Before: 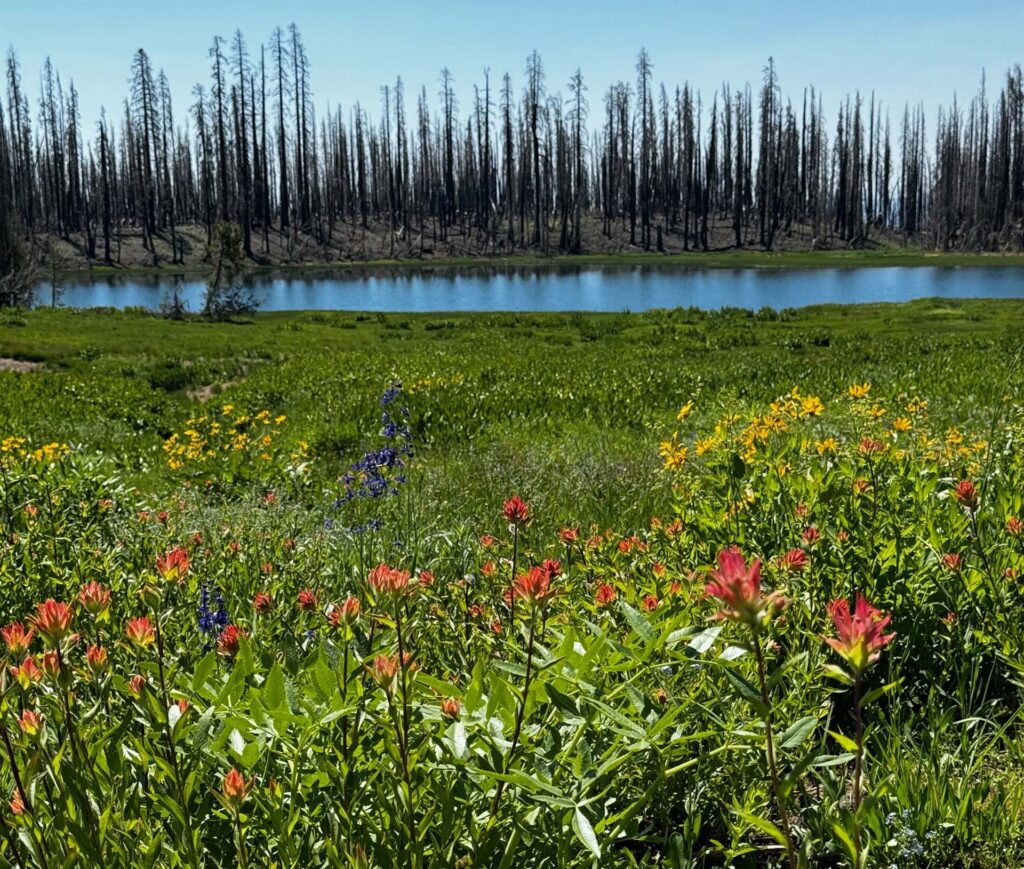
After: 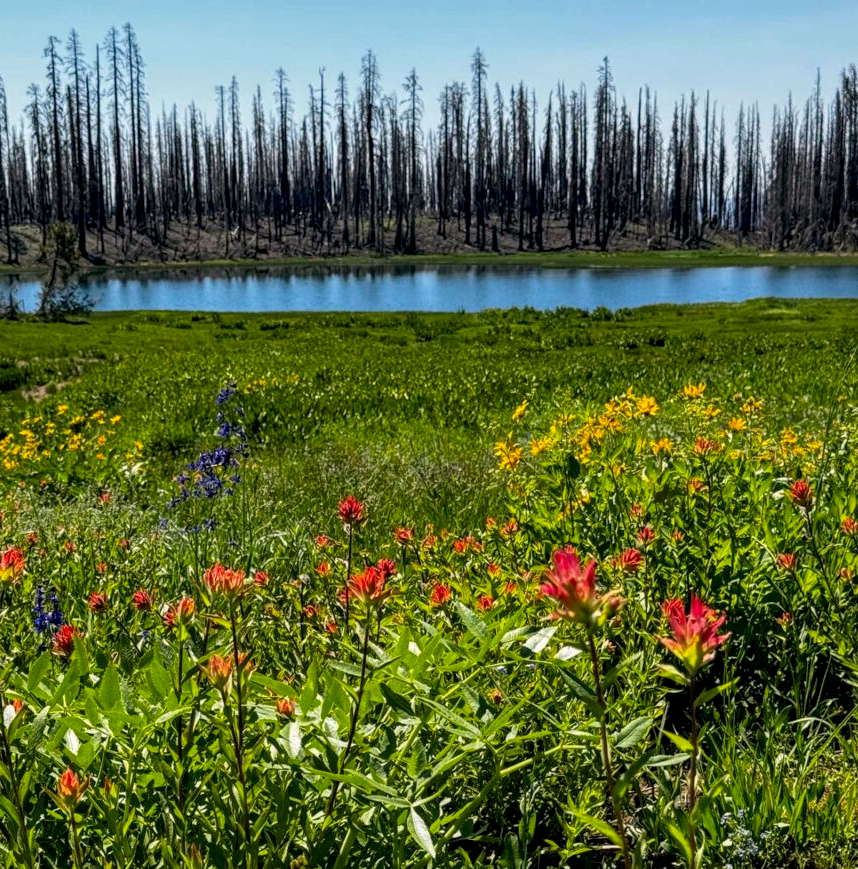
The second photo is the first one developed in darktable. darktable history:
local contrast: on, module defaults
crop: left 16.145%
color correction: highlights a* 3.22, highlights b* 1.93, saturation 1.19
